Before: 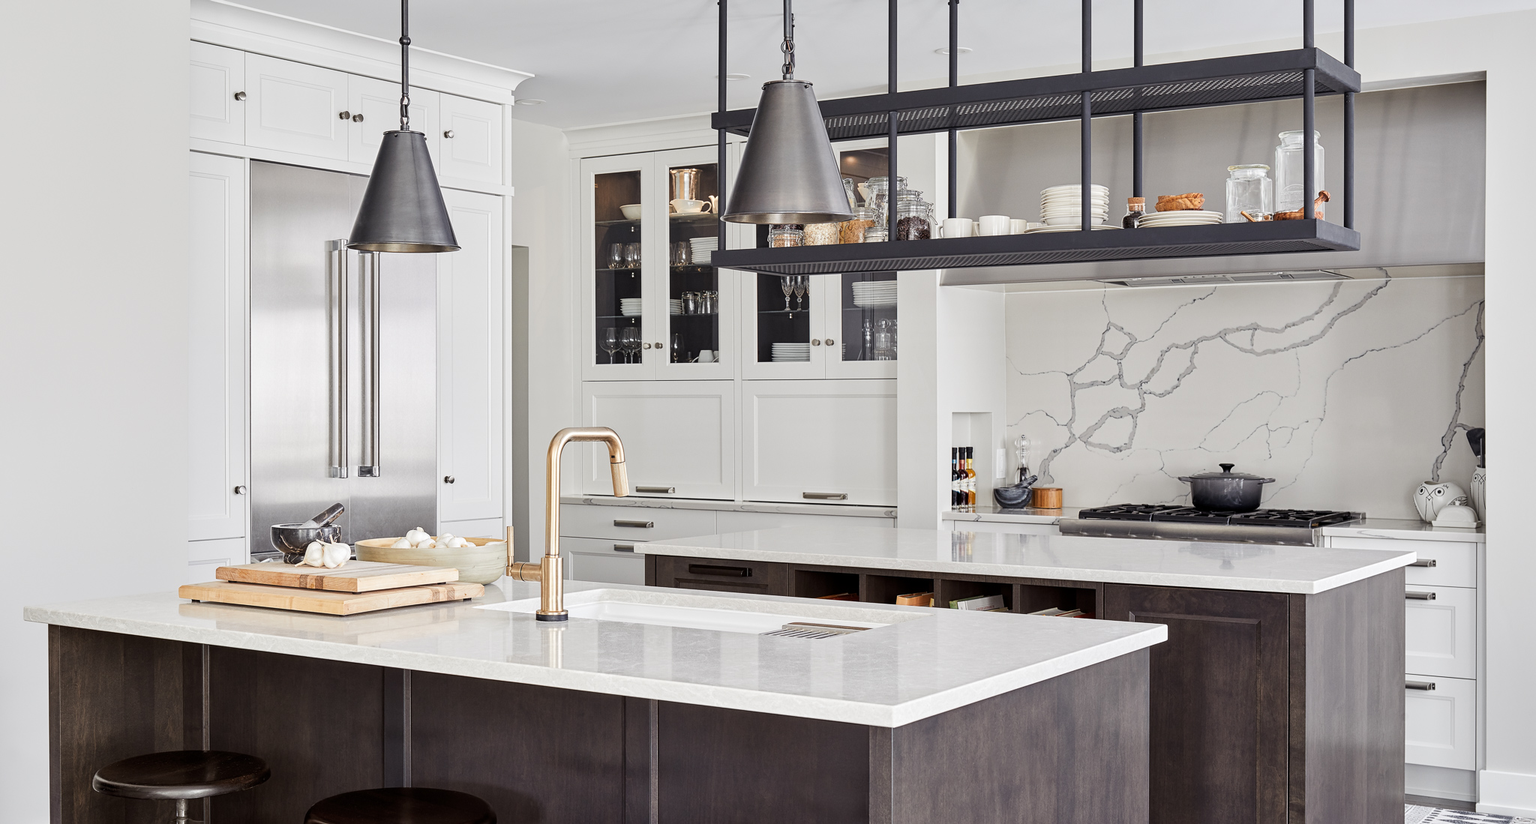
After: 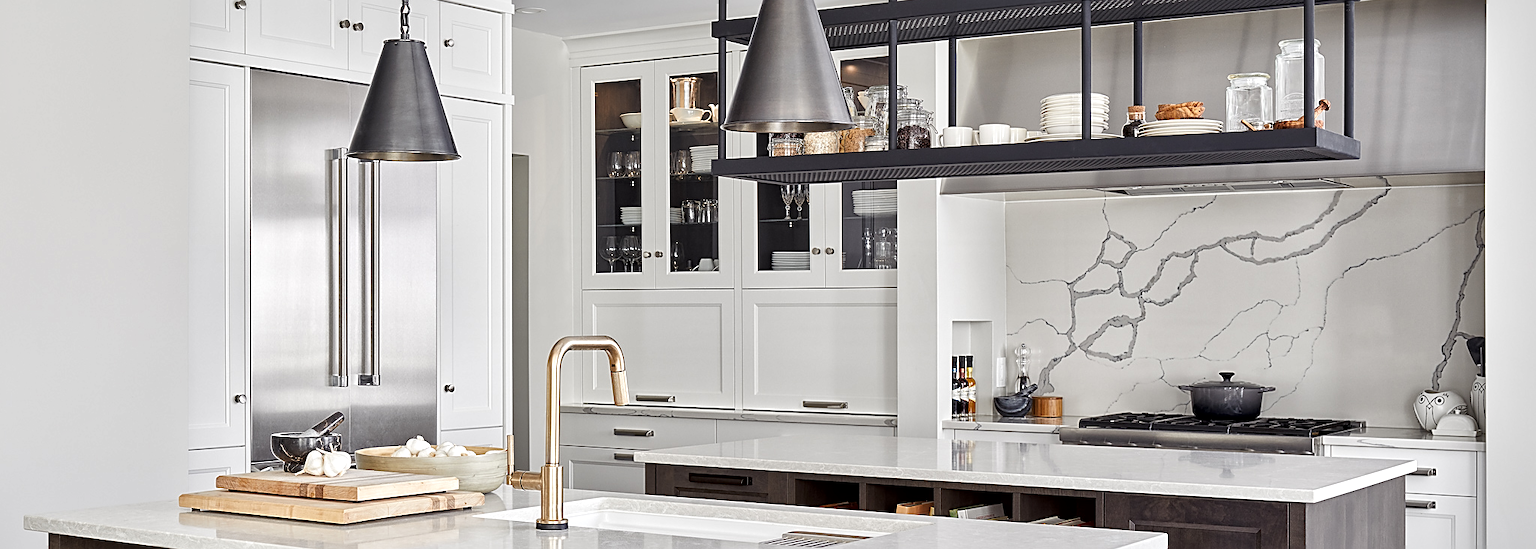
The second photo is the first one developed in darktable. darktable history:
crop: top 11.156%, bottom 22.208%
sharpen: on, module defaults
local contrast: mode bilateral grid, contrast 19, coarseness 50, detail 172%, midtone range 0.2
tone equalizer: edges refinement/feathering 500, mask exposure compensation -1.57 EV, preserve details no
